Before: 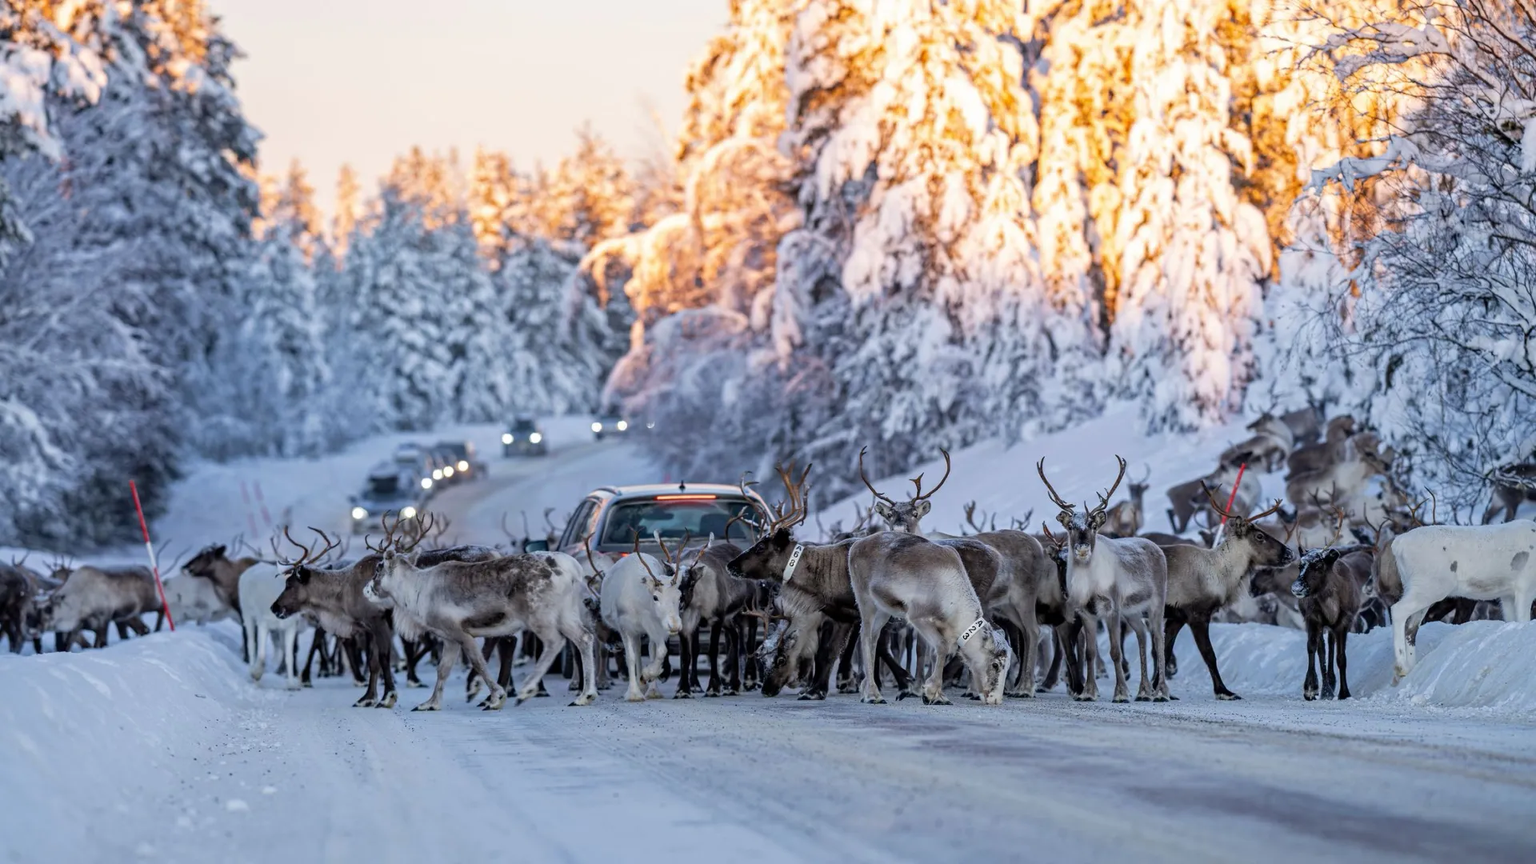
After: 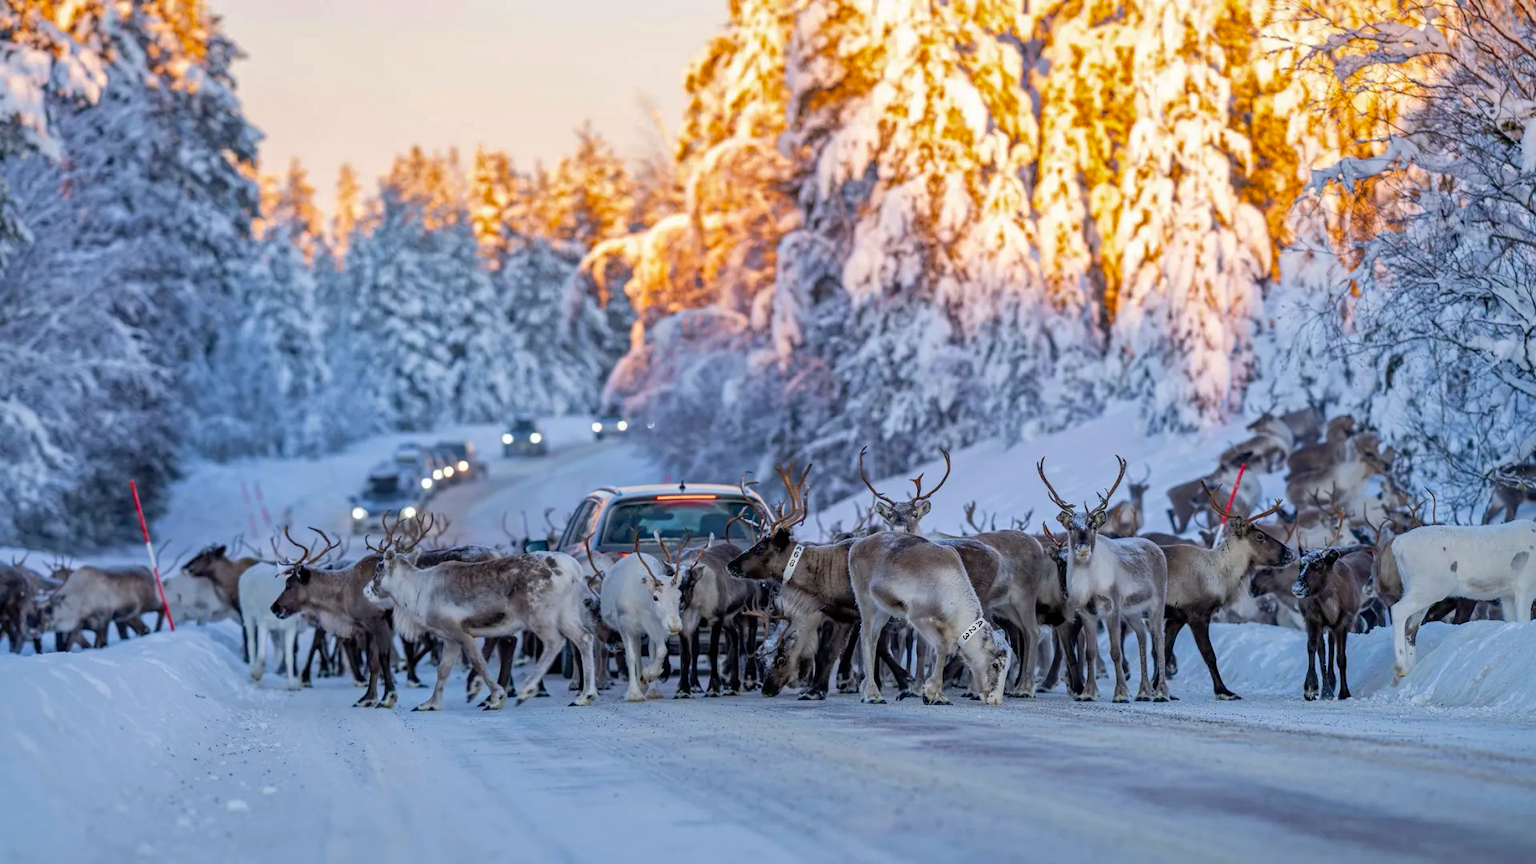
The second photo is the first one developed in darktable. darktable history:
shadows and highlights: on, module defaults
color balance rgb: perceptual saturation grading › global saturation 25%, global vibrance 20%
color balance: on, module defaults
